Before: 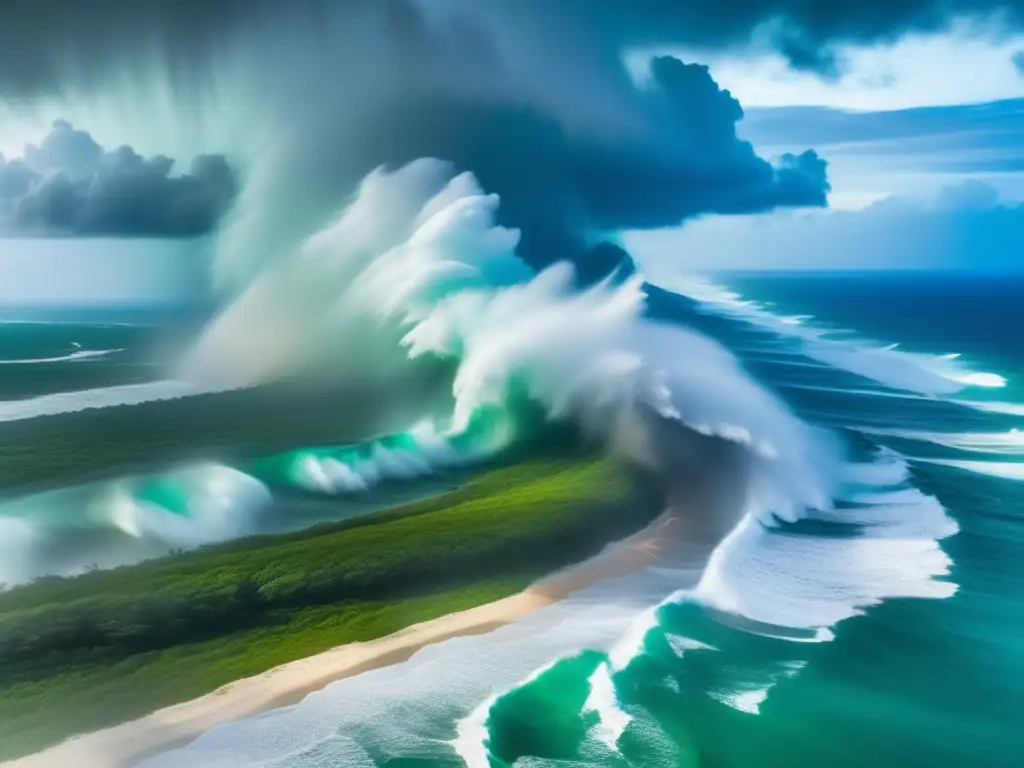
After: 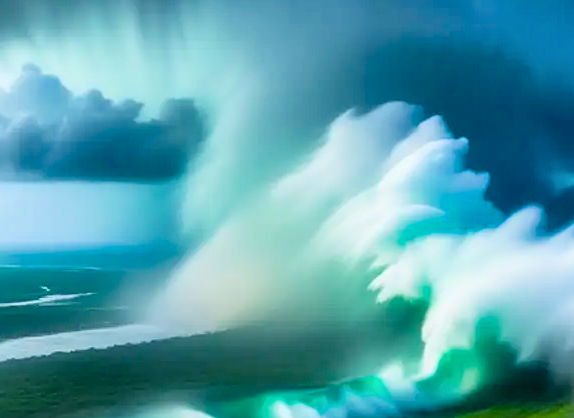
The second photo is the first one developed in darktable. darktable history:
crop and rotate: left 3.07%, top 7.37%, right 40.785%, bottom 38.195%
filmic rgb: black relative exposure -7.99 EV, white relative exposure 3.81 EV, threshold 2.99 EV, hardness 4.37, color science v6 (2022), enable highlight reconstruction true
sharpen: radius 1.815, amount 0.415, threshold 1.186
tone equalizer: -8 EV -0.726 EV, -7 EV -0.668 EV, -6 EV -0.626 EV, -5 EV -0.424 EV, -3 EV 0.377 EV, -2 EV 0.6 EV, -1 EV 0.695 EV, +0 EV 0.752 EV, mask exposure compensation -0.503 EV
color balance rgb: linear chroma grading › global chroma 1.233%, linear chroma grading › mid-tones -1.058%, perceptual saturation grading › global saturation 24.881%, saturation formula JzAzBz (2021)
local contrast: highlights 102%, shadows 103%, detail 120%, midtone range 0.2
